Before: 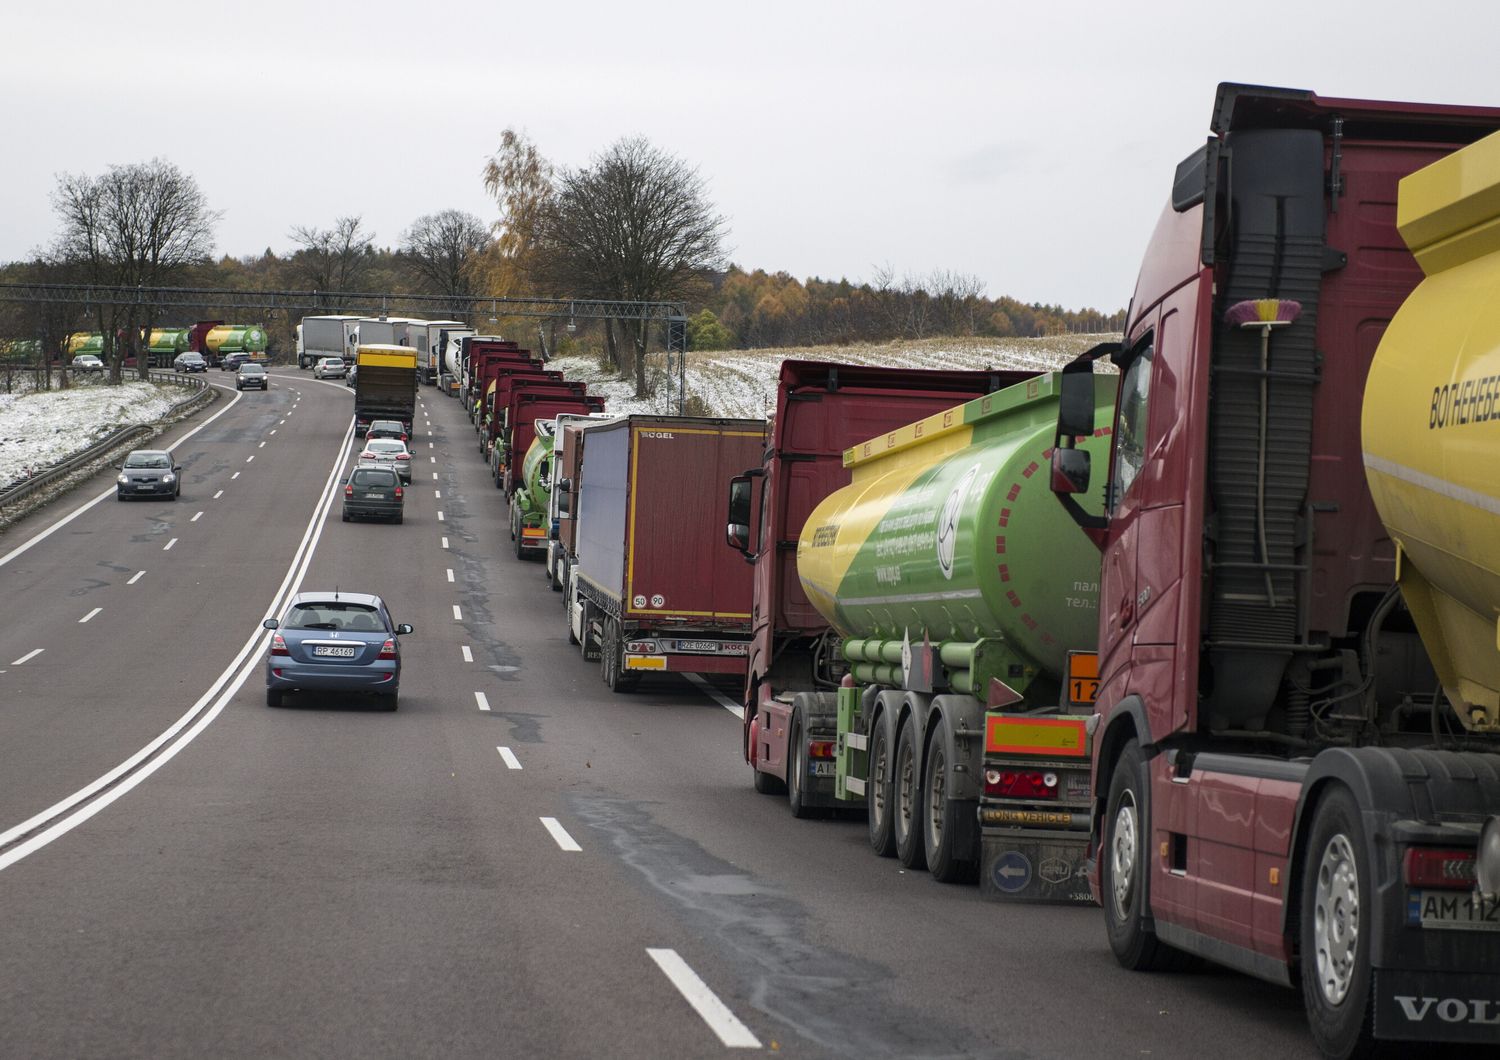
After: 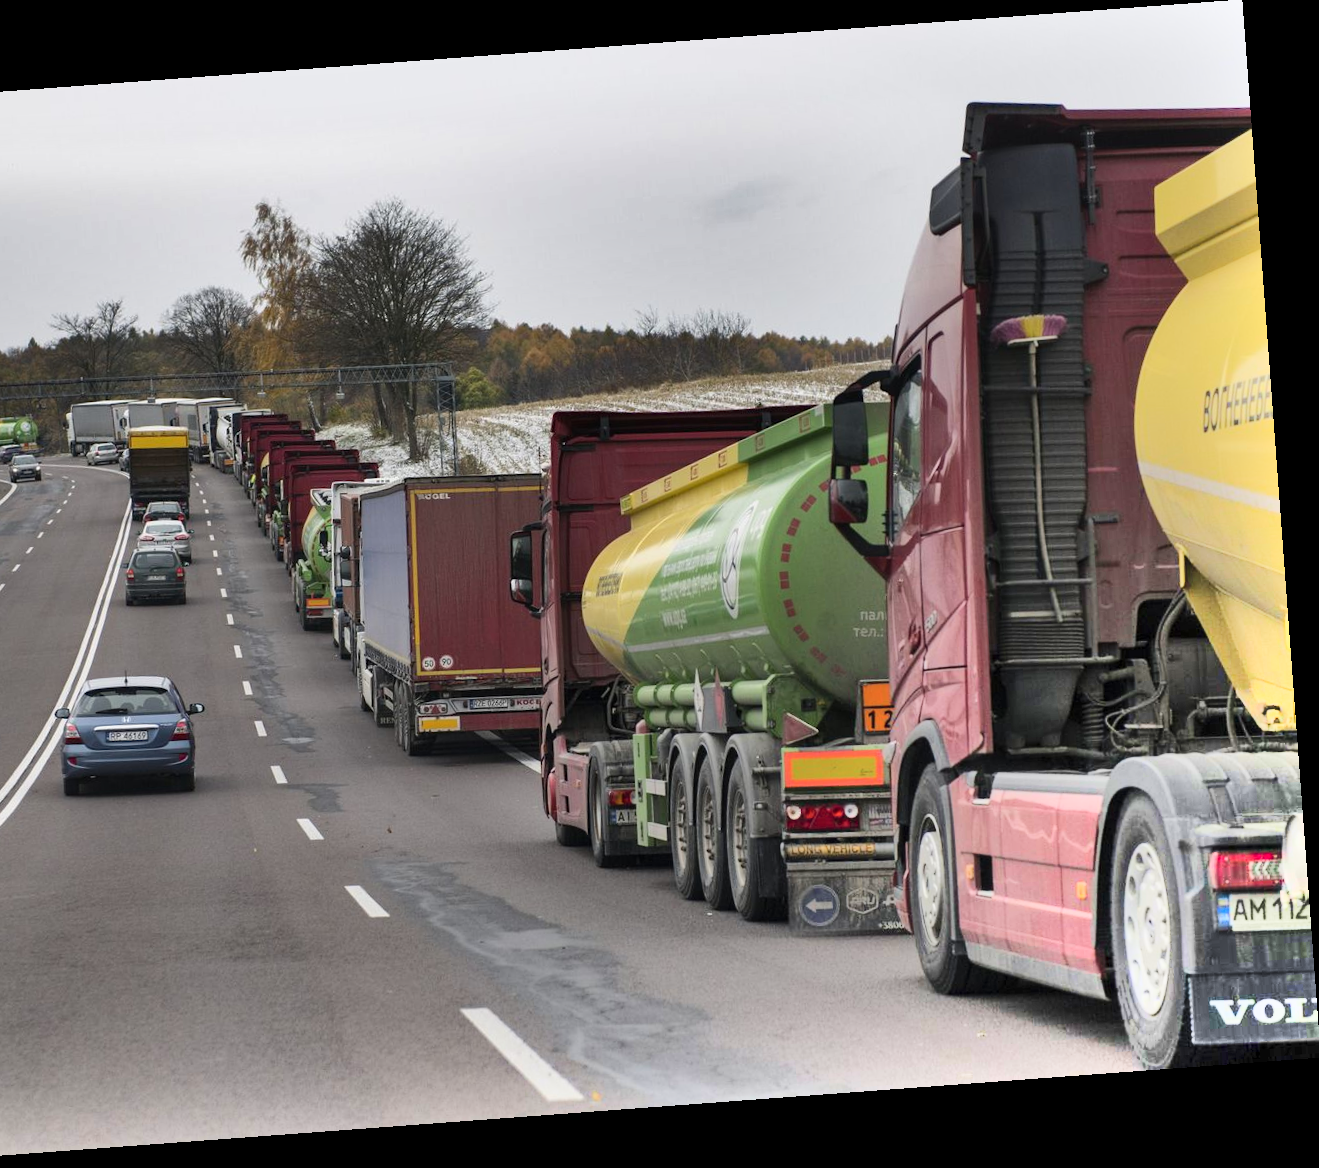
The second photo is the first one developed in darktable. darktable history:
shadows and highlights: radius 123.98, shadows 100, white point adjustment -3, highlights -100, highlights color adjustment 89.84%, soften with gaussian
crop: left 16.145%
contrast brightness saturation: contrast 0.07
rotate and perspective: rotation -4.25°, automatic cropping off
